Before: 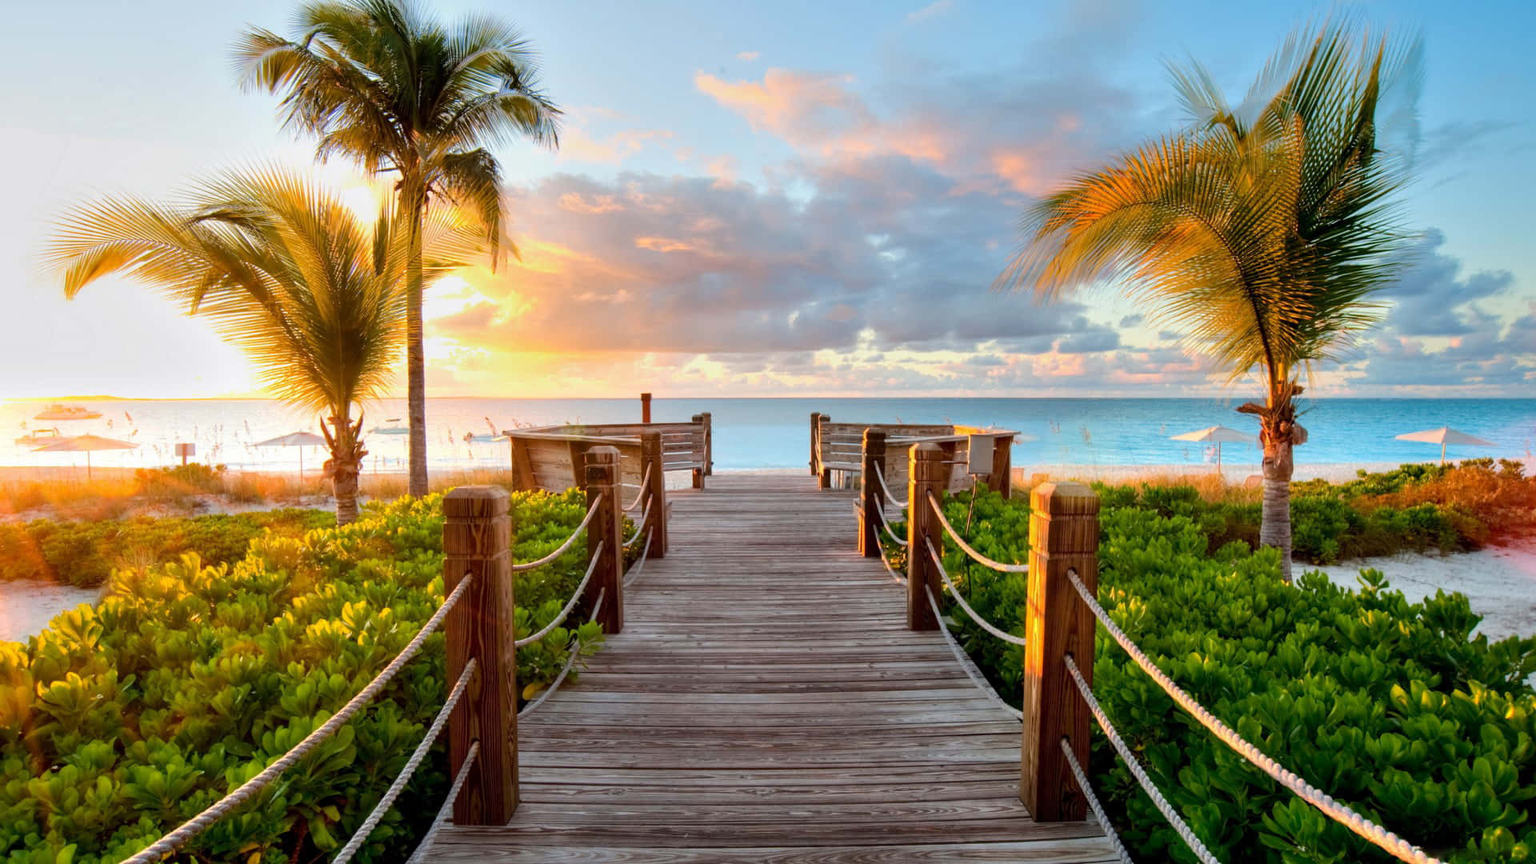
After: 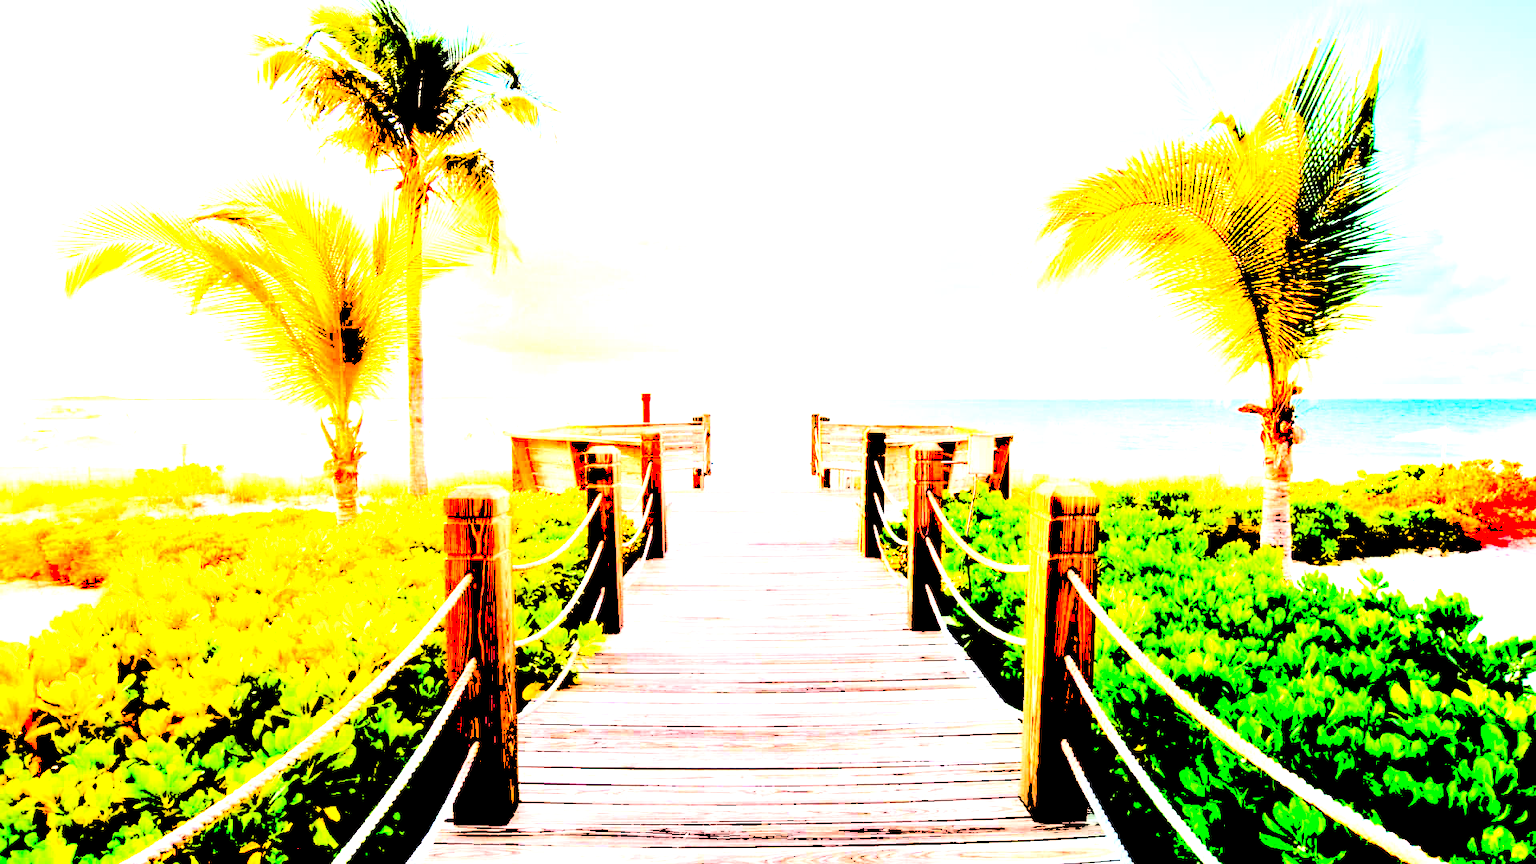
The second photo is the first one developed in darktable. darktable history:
levels: levels [0.246, 0.246, 0.506]
base curve: curves: ch0 [(0, 0) (0.007, 0.004) (0.027, 0.03) (0.046, 0.07) (0.207, 0.54) (0.442, 0.872) (0.673, 0.972) (1, 1)], preserve colors none
